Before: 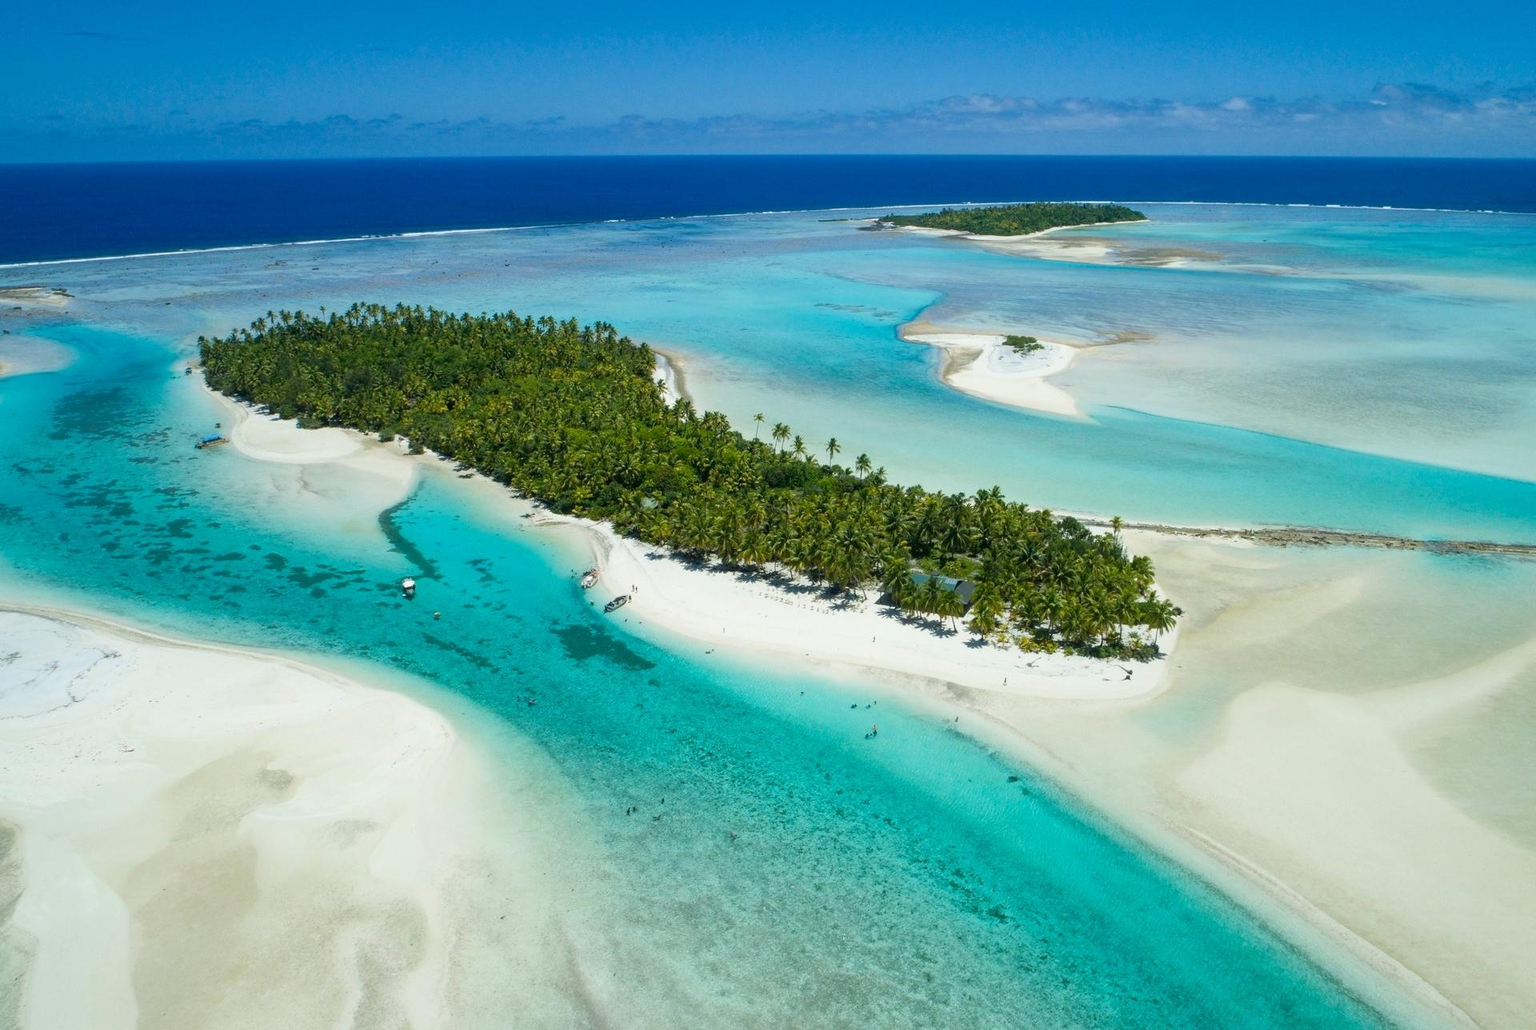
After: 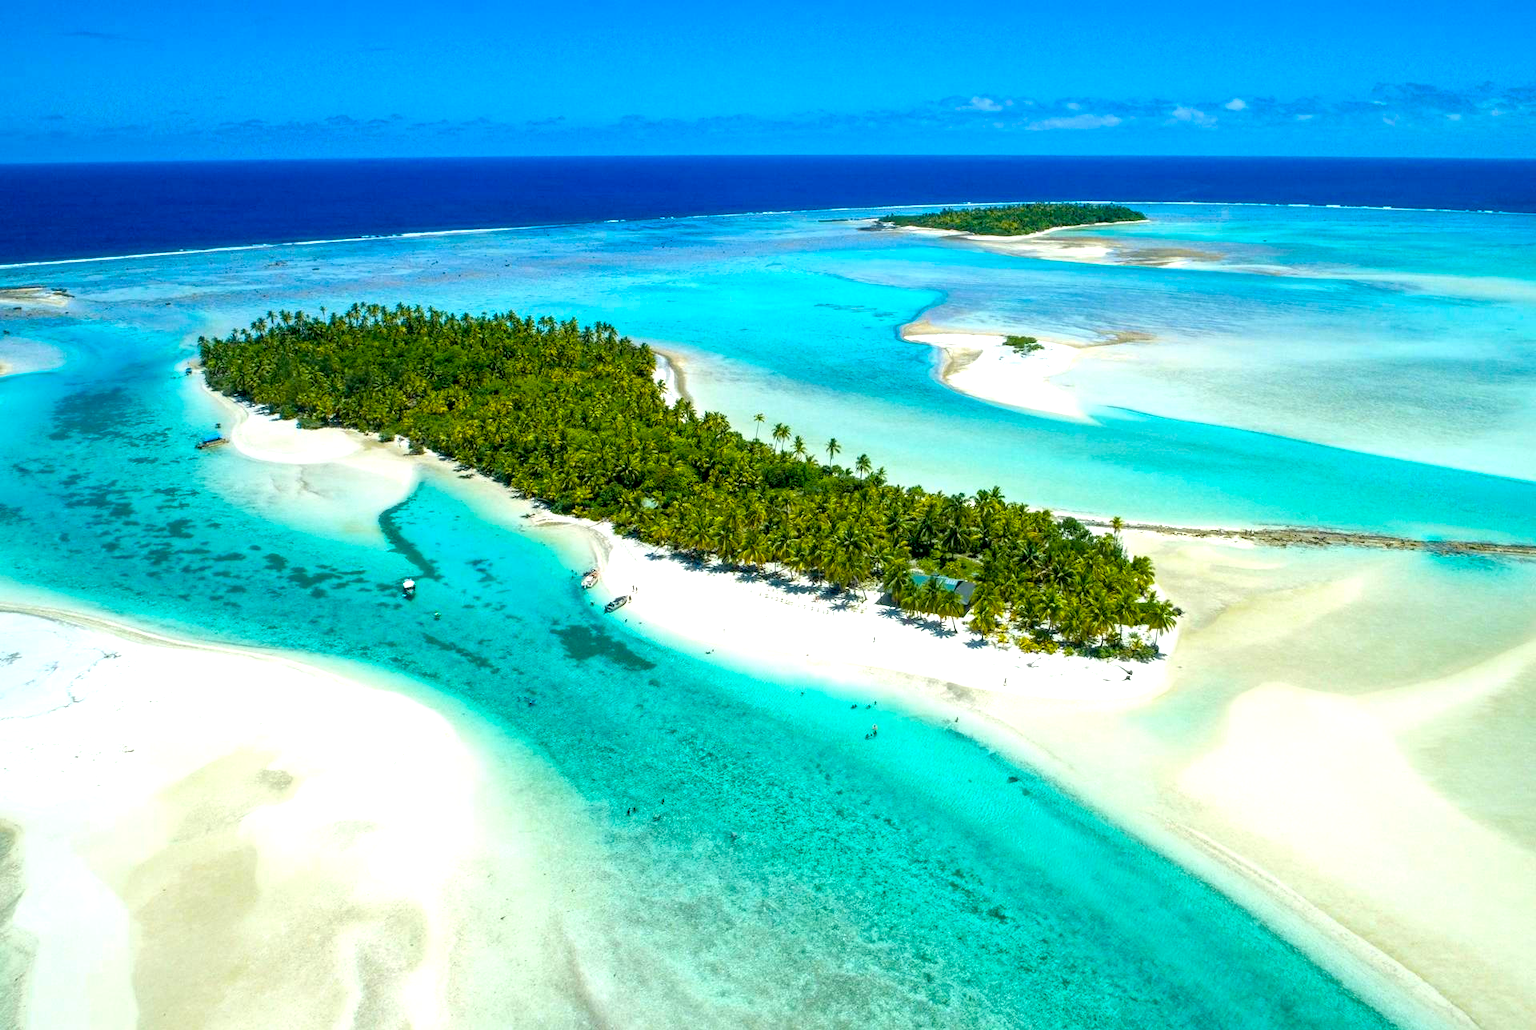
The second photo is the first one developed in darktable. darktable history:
color balance rgb: global offset › luminance -0.858%, perceptual saturation grading › global saturation 41.868%, global vibrance 20%
exposure: exposure 0.606 EV, compensate exposure bias true, compensate highlight preservation false
local contrast: on, module defaults
